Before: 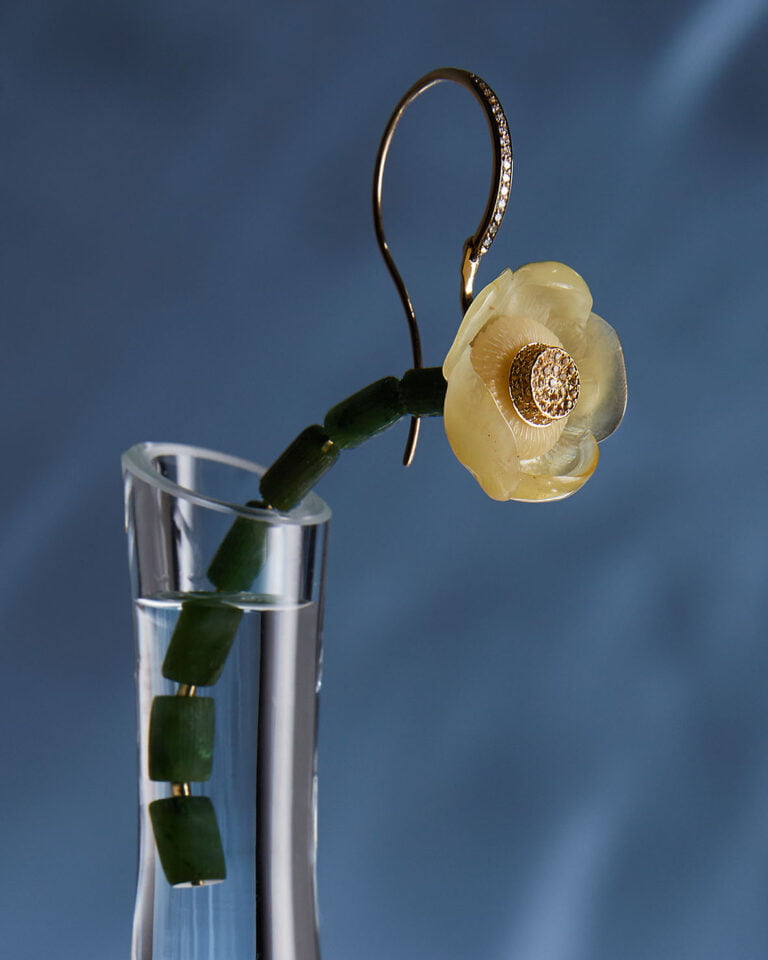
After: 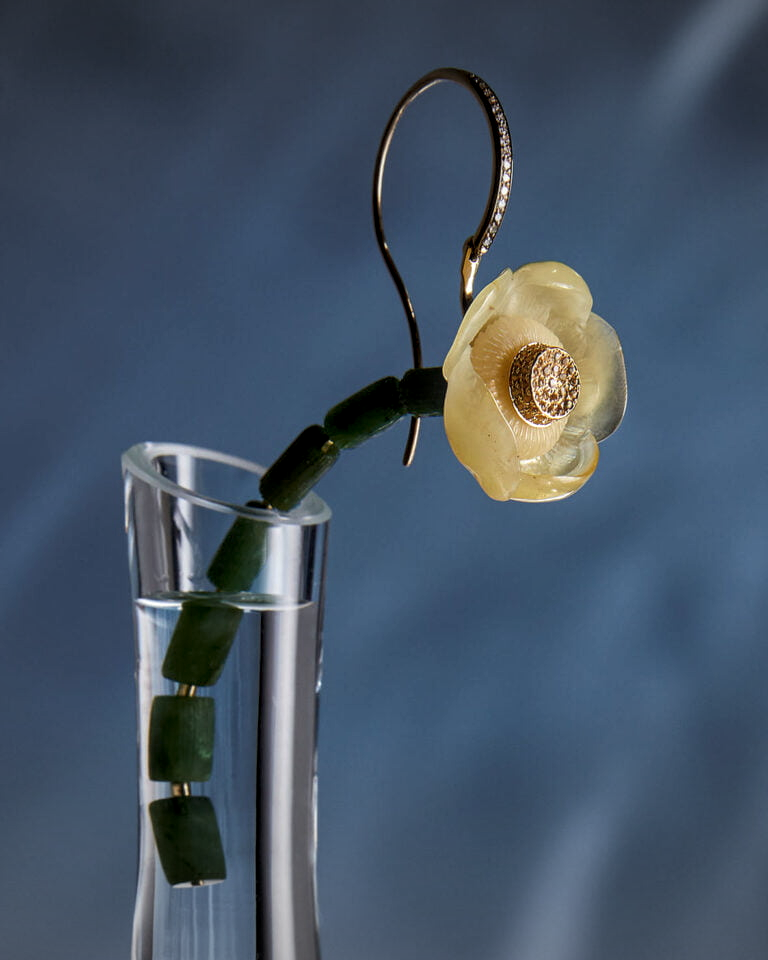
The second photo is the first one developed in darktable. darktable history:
local contrast: detail 130%
vignetting: fall-off radius 100%, width/height ratio 1.337
